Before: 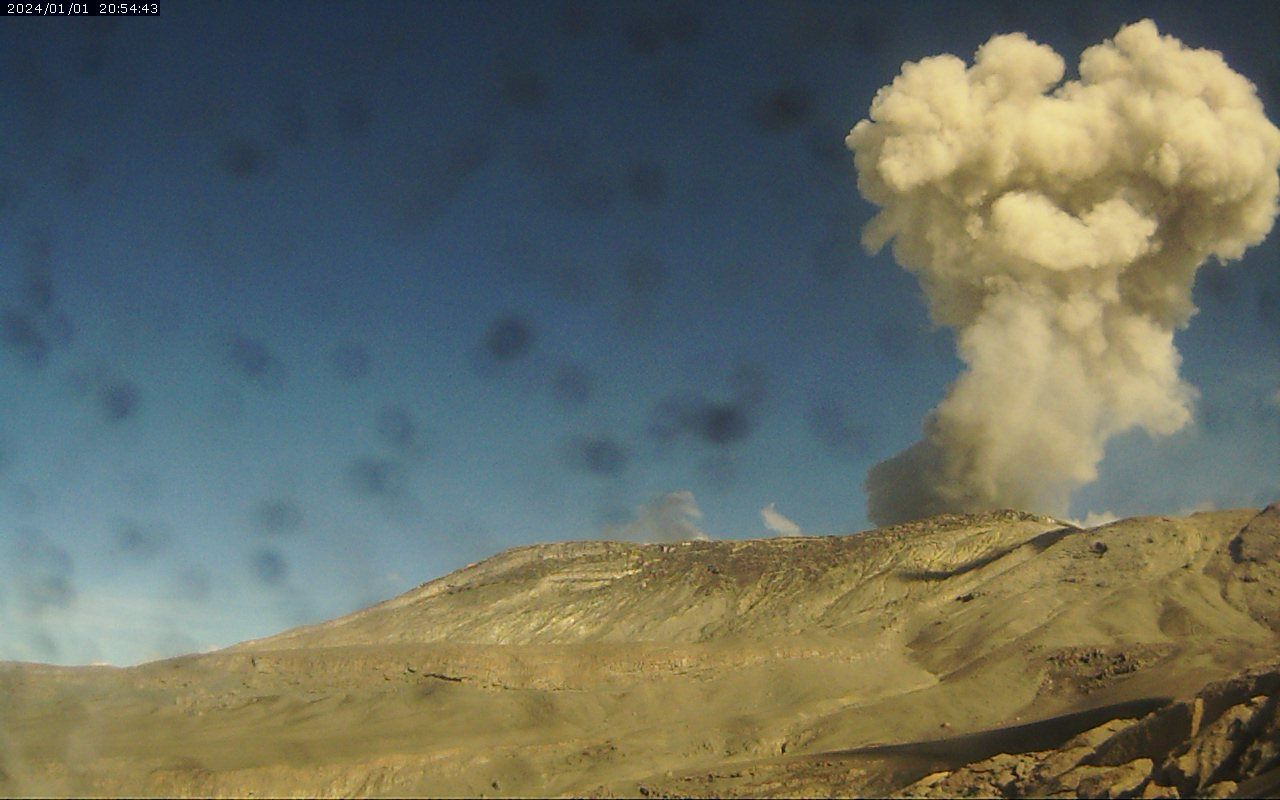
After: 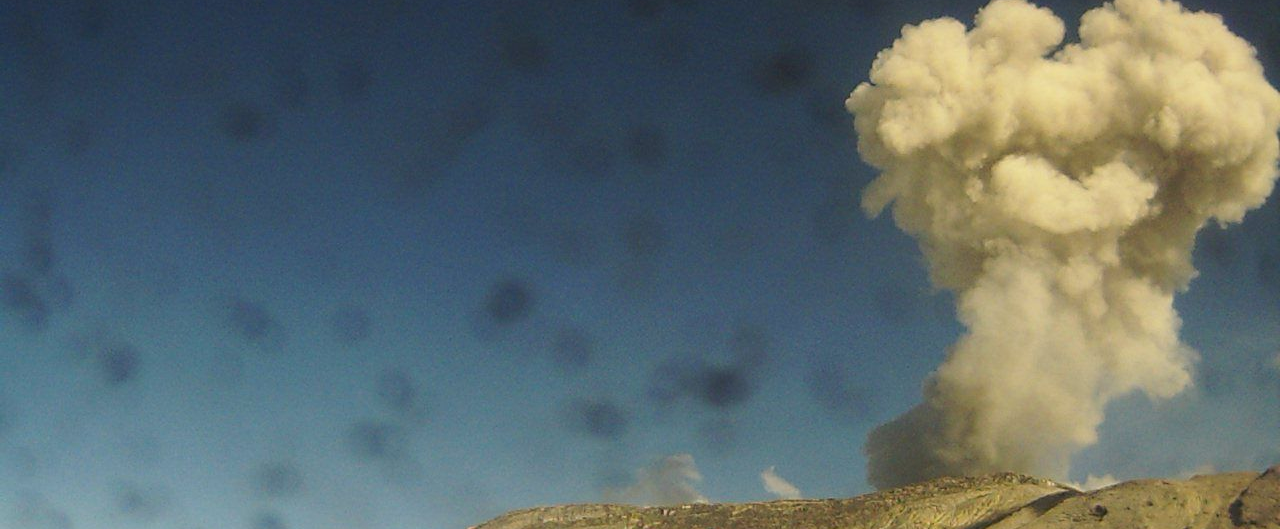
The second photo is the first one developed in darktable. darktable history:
crop and rotate: top 4.738%, bottom 29.028%
